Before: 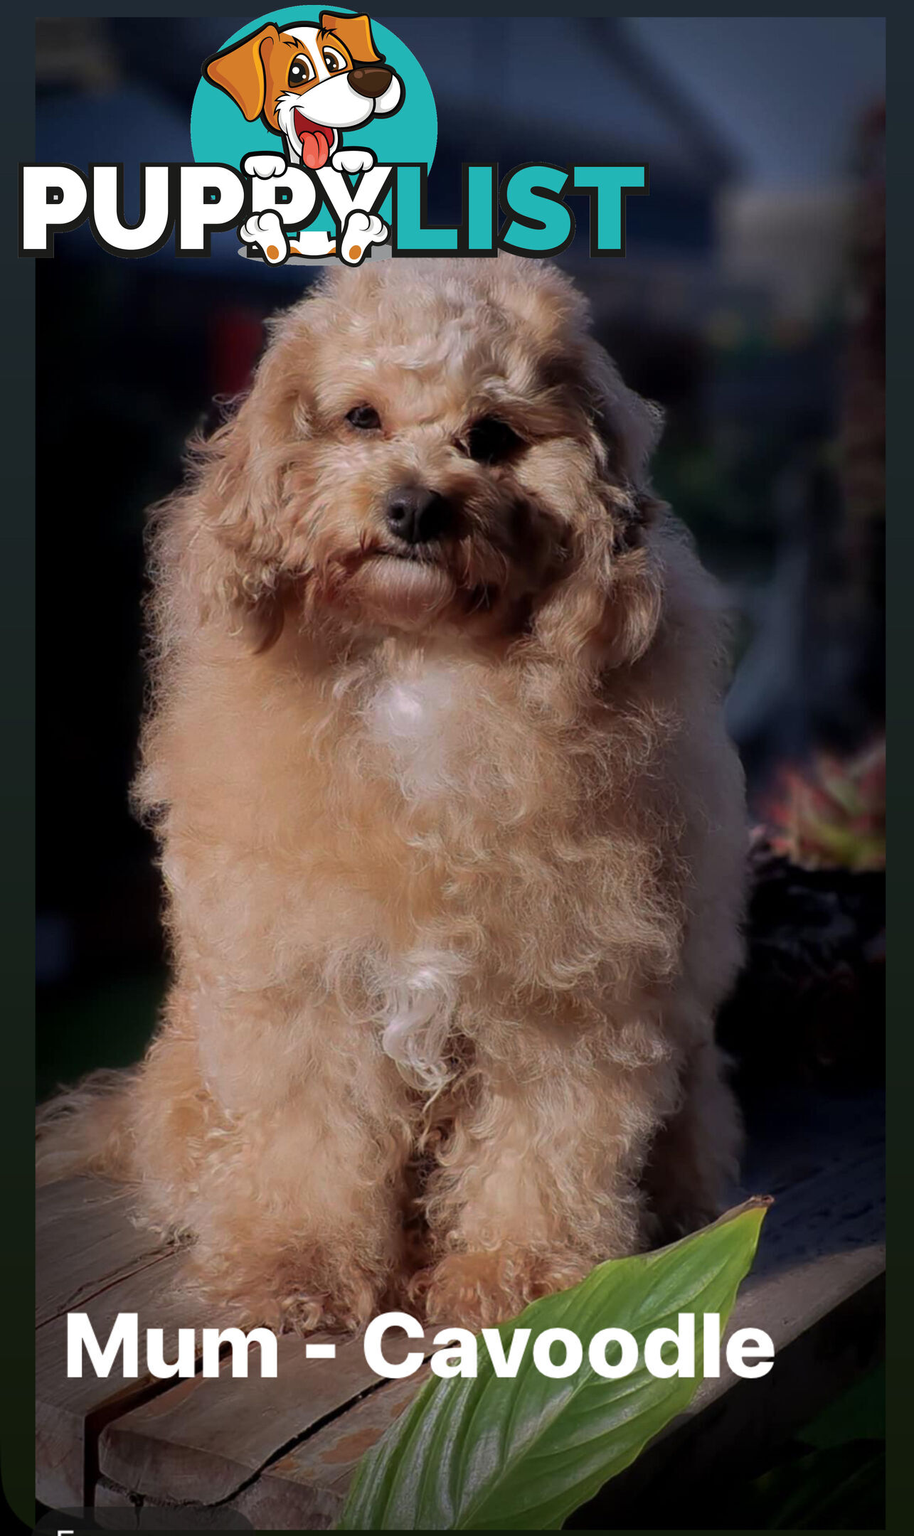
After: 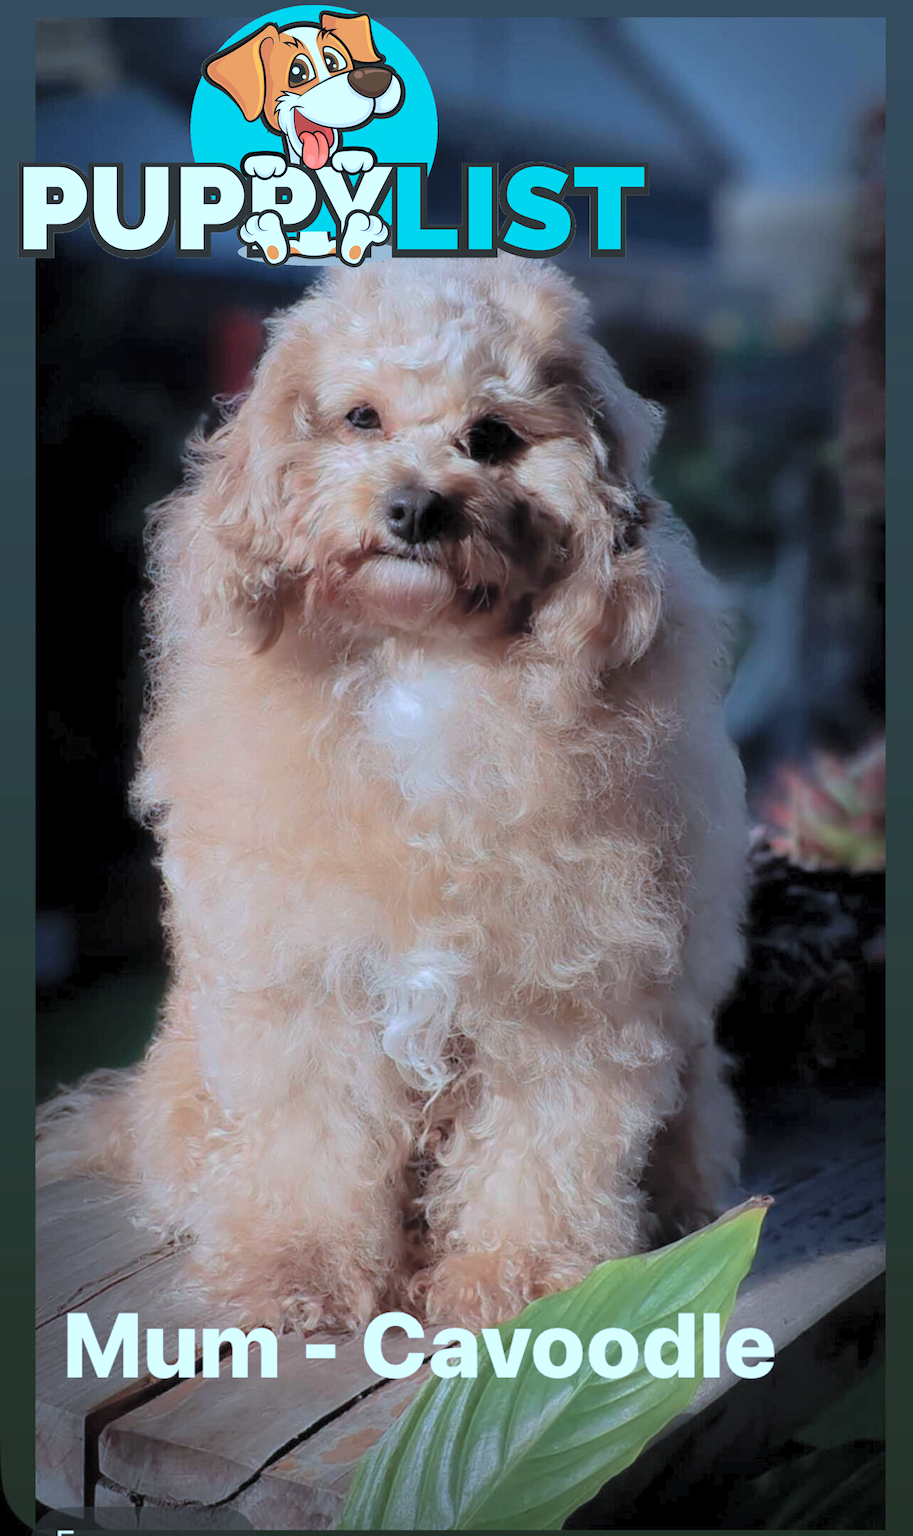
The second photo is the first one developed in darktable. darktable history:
contrast brightness saturation: brightness 0.27
color correction: highlights a* -9.7, highlights b* -21.12
